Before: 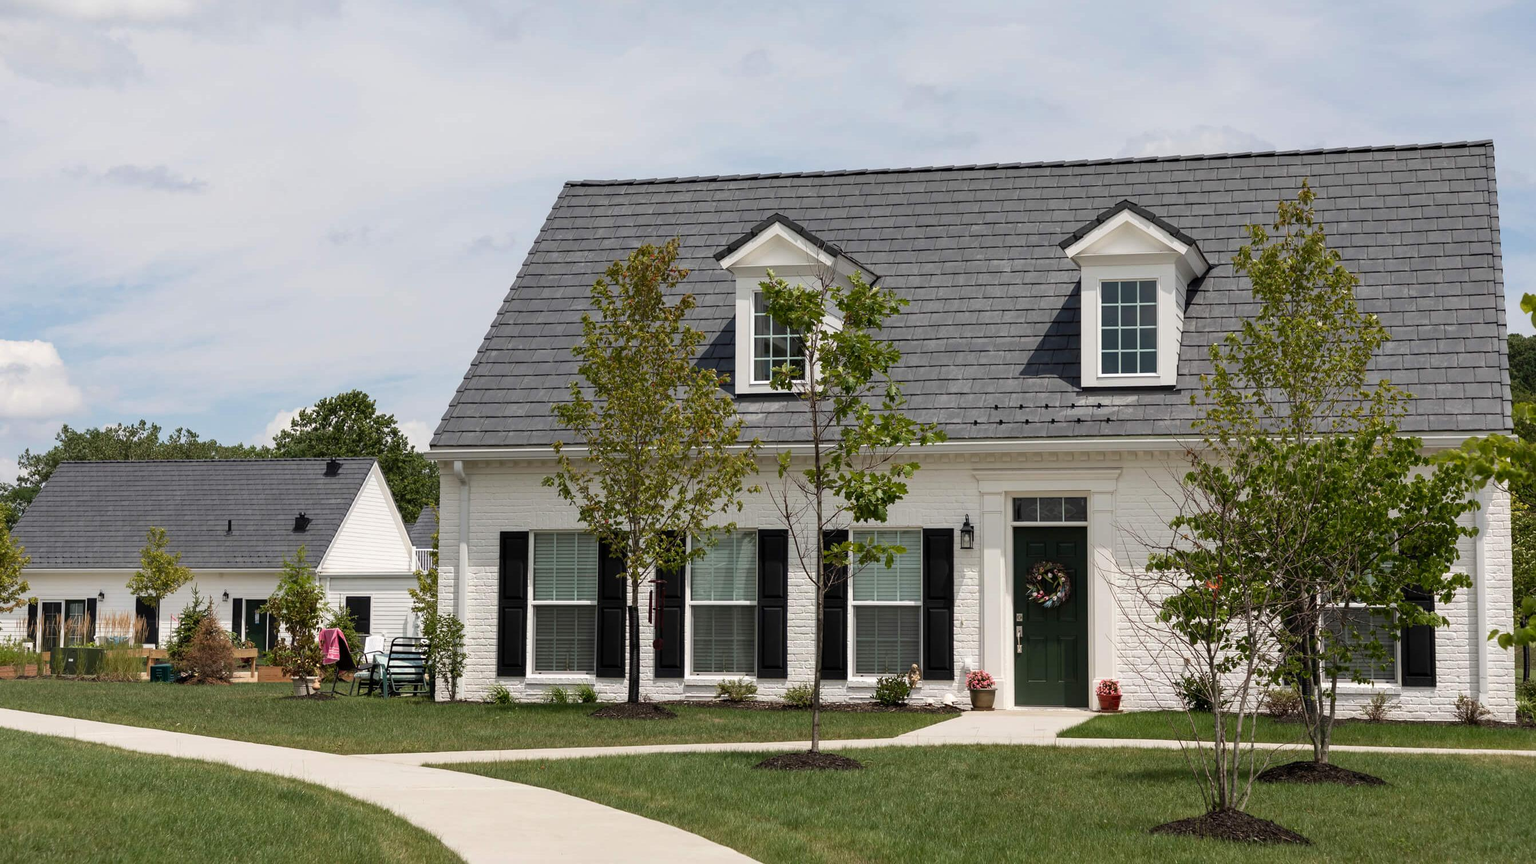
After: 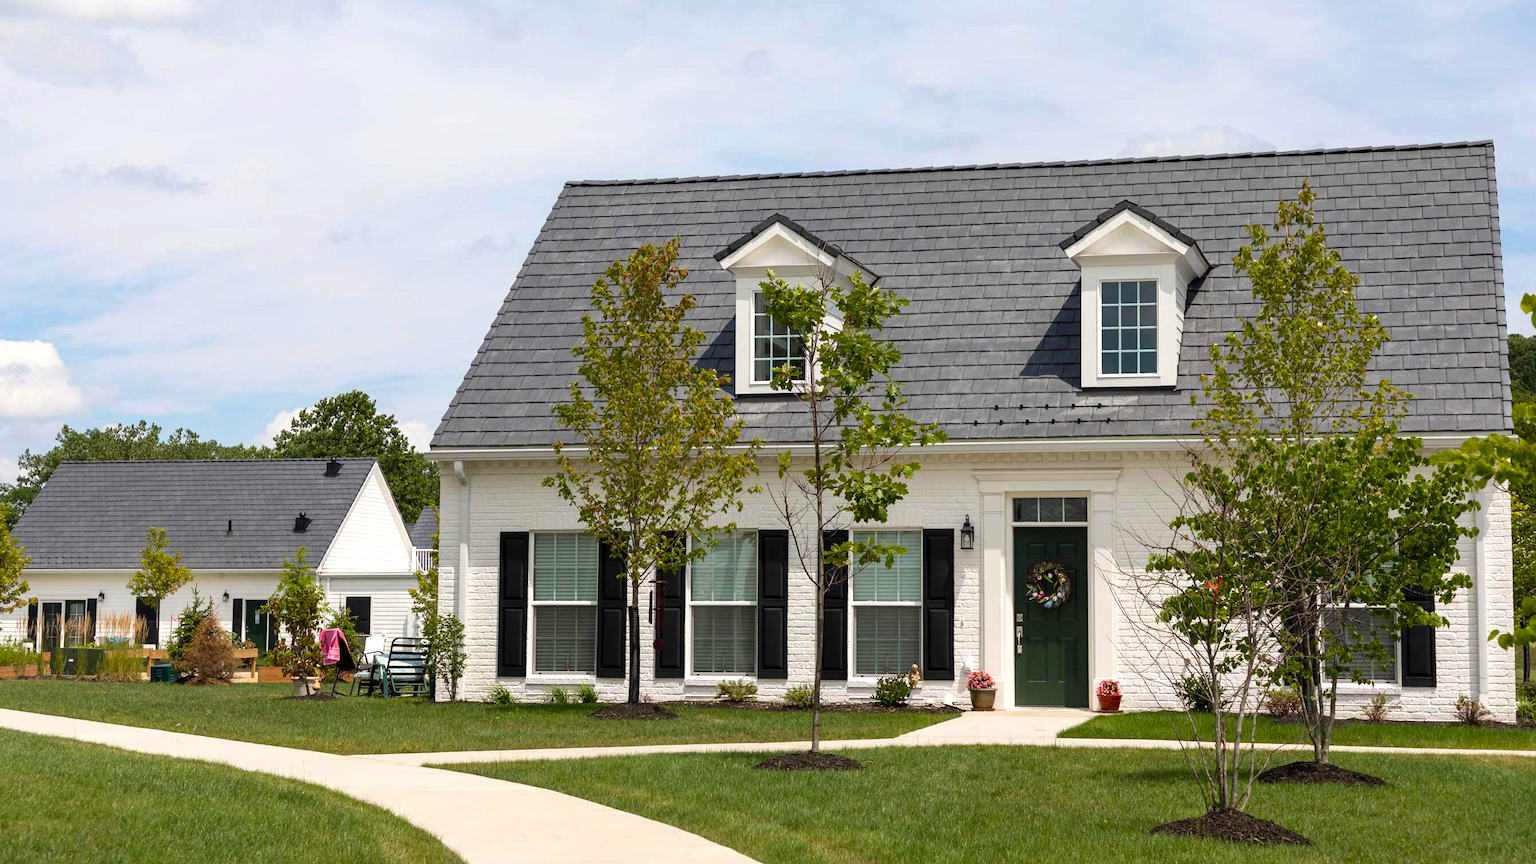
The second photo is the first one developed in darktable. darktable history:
exposure: exposure 0.3 EV, compensate highlight preservation false
color balance rgb: perceptual saturation grading › global saturation 20%, global vibrance 20%
